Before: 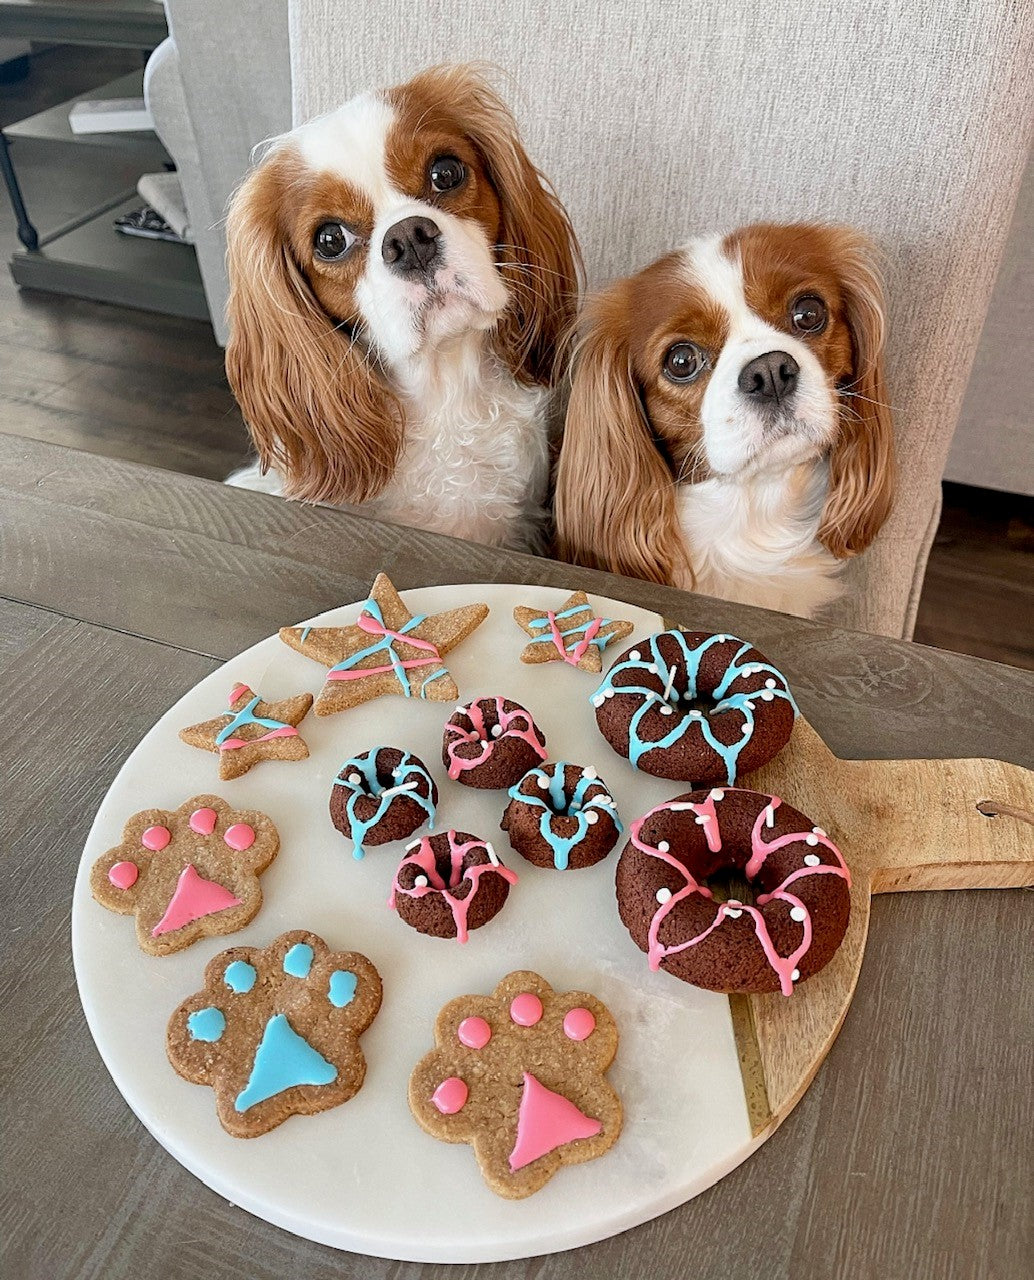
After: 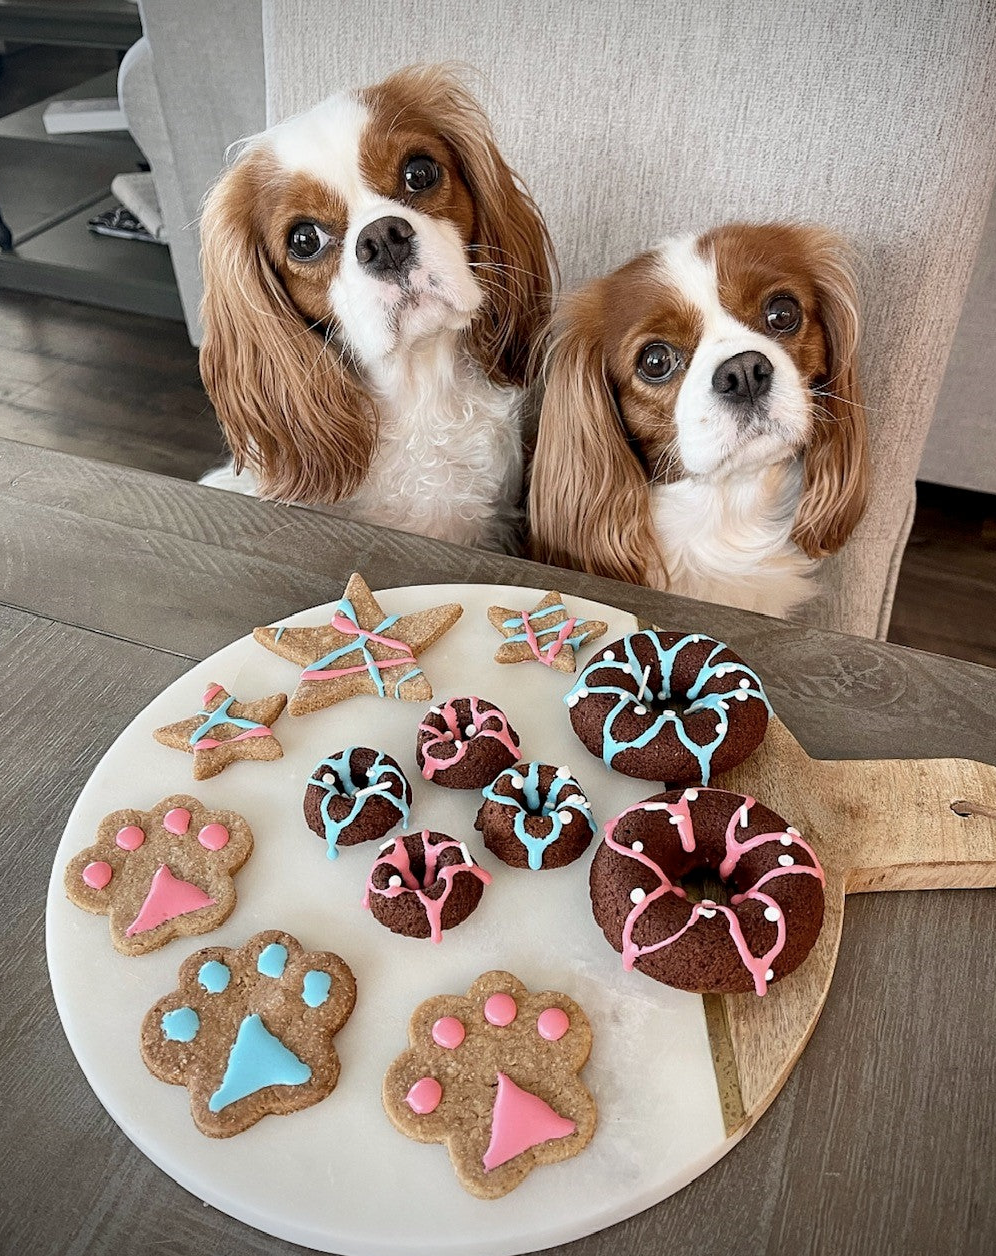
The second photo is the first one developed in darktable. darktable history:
crop and rotate: left 2.562%, right 1.035%, bottom 1.866%
exposure: exposure 0.027 EV, compensate highlight preservation false
vignetting: fall-off start 97.23%, brightness -0.592, saturation 0.003, width/height ratio 1.185
contrast brightness saturation: contrast 0.114, saturation -0.176
